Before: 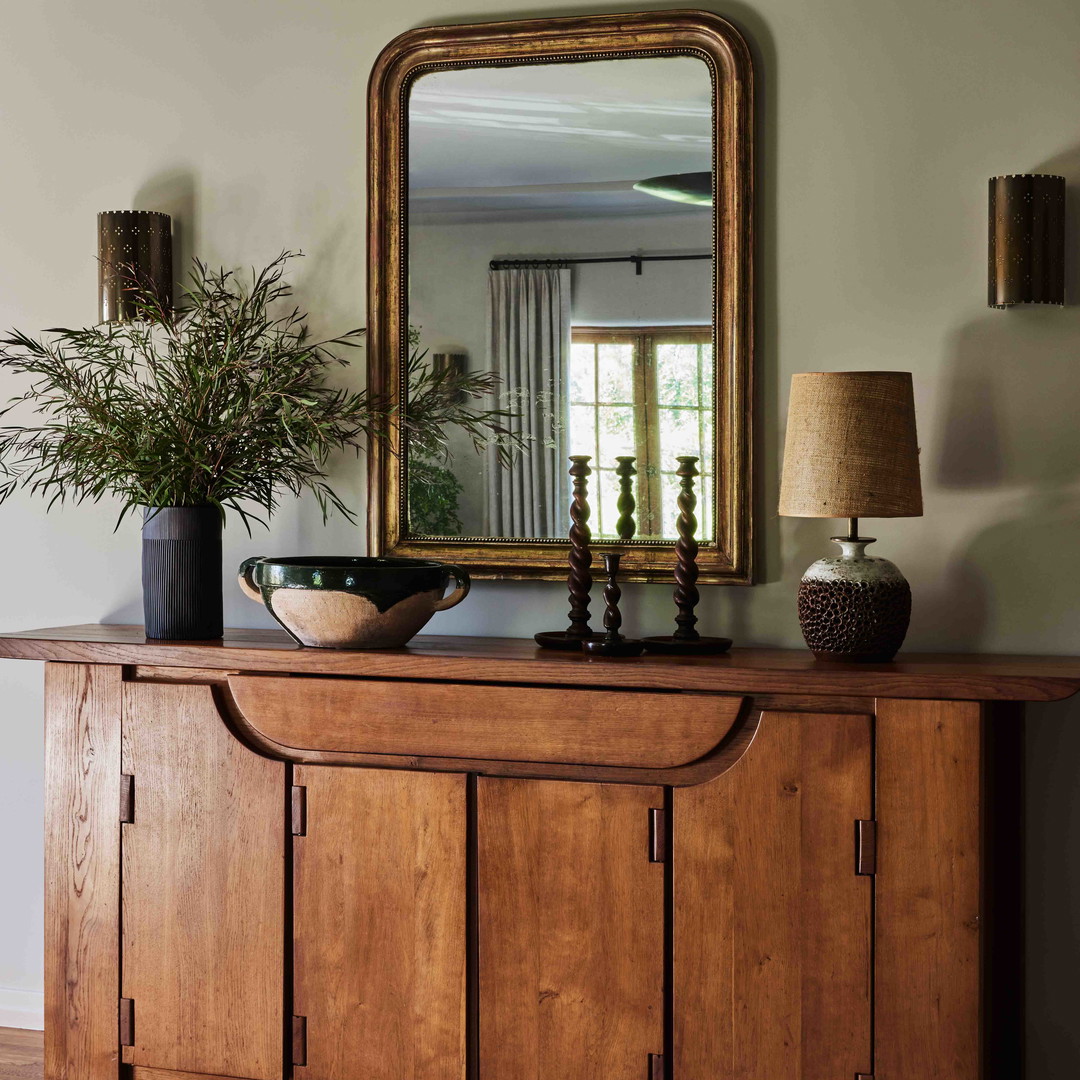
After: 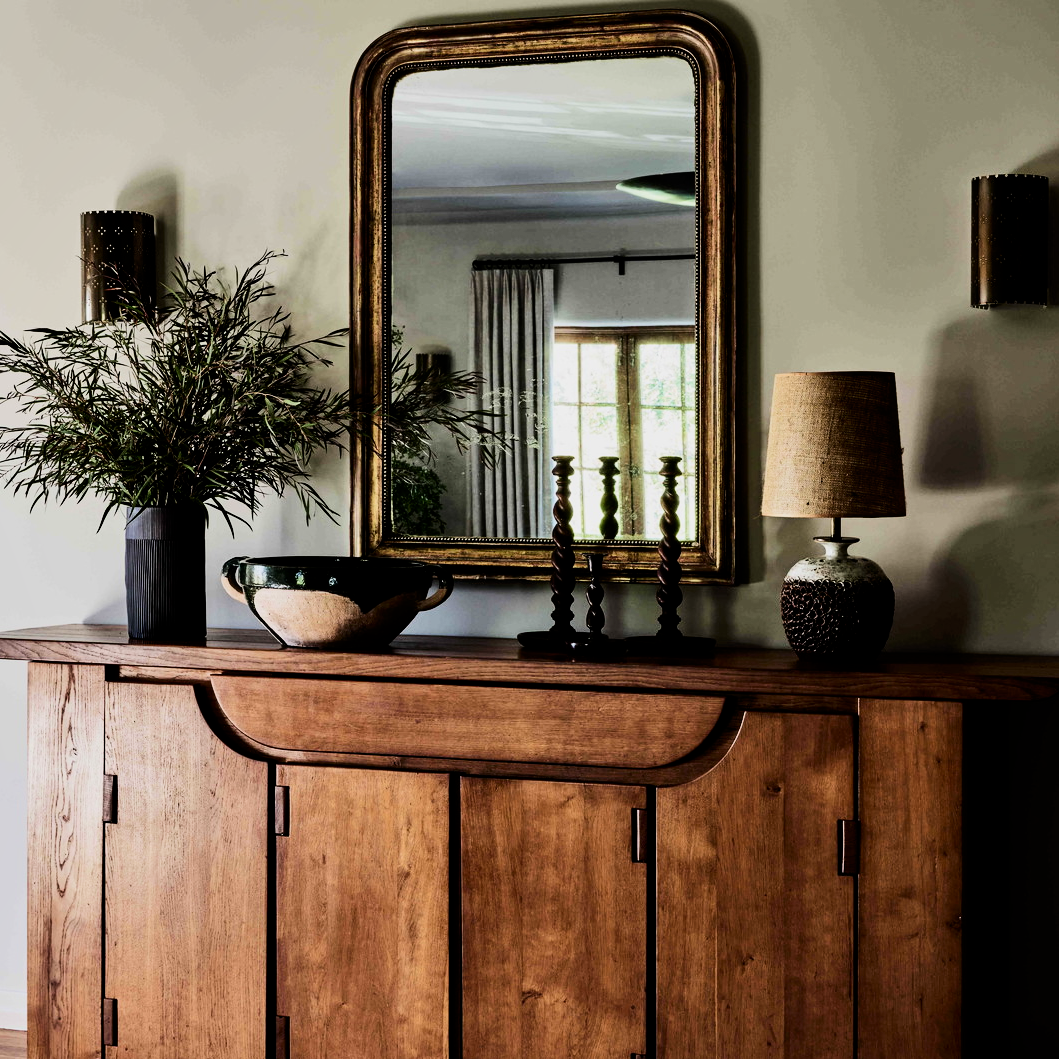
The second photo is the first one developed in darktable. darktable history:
contrast brightness saturation: contrast 0.224
shadows and highlights: radius 125.5, shadows 30.55, highlights -31.02, low approximation 0.01, soften with gaussian
crop: left 1.664%, right 0.273%, bottom 1.923%
filmic rgb: black relative exposure -5.08 EV, white relative exposure 3.99 EV, threshold 5.99 EV, hardness 2.88, contrast 1.301, highlights saturation mix -11.17%, enable highlight reconstruction true
